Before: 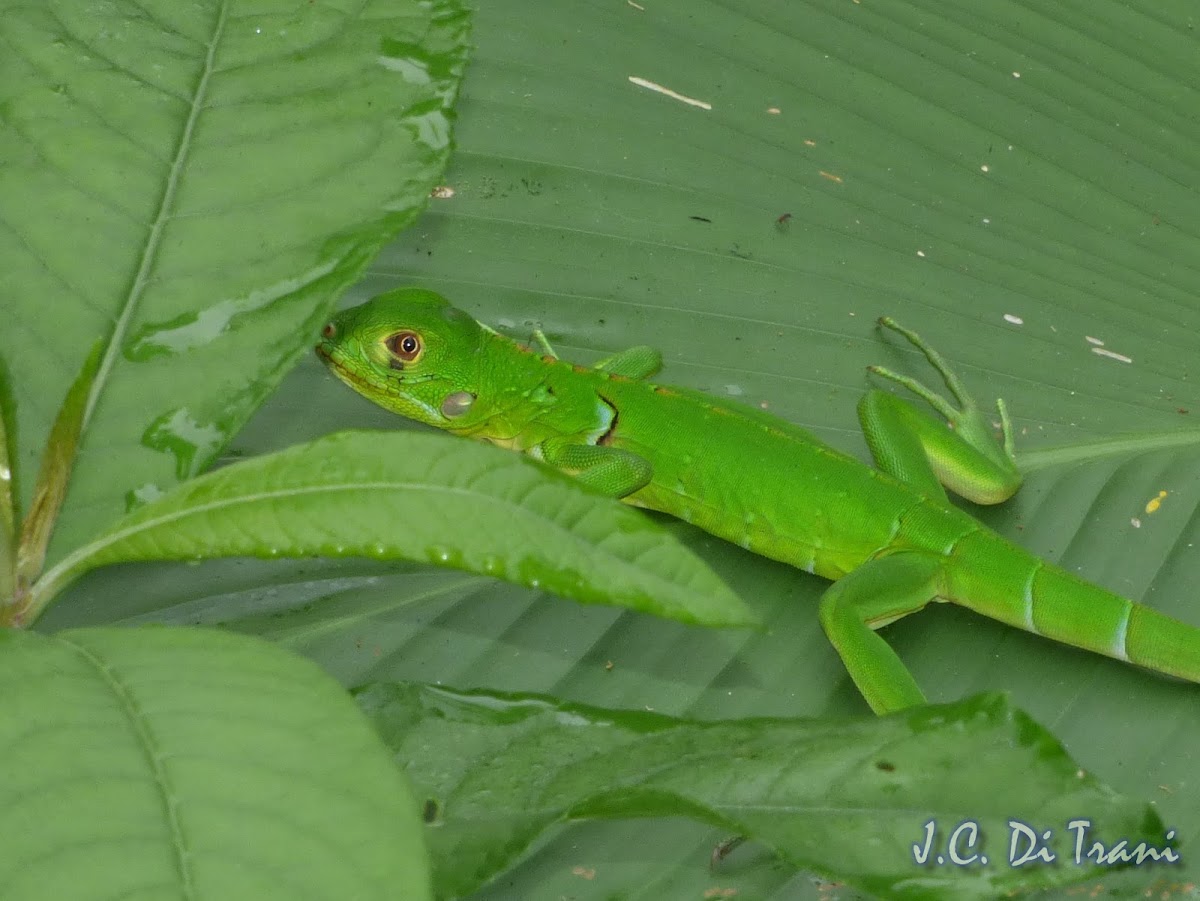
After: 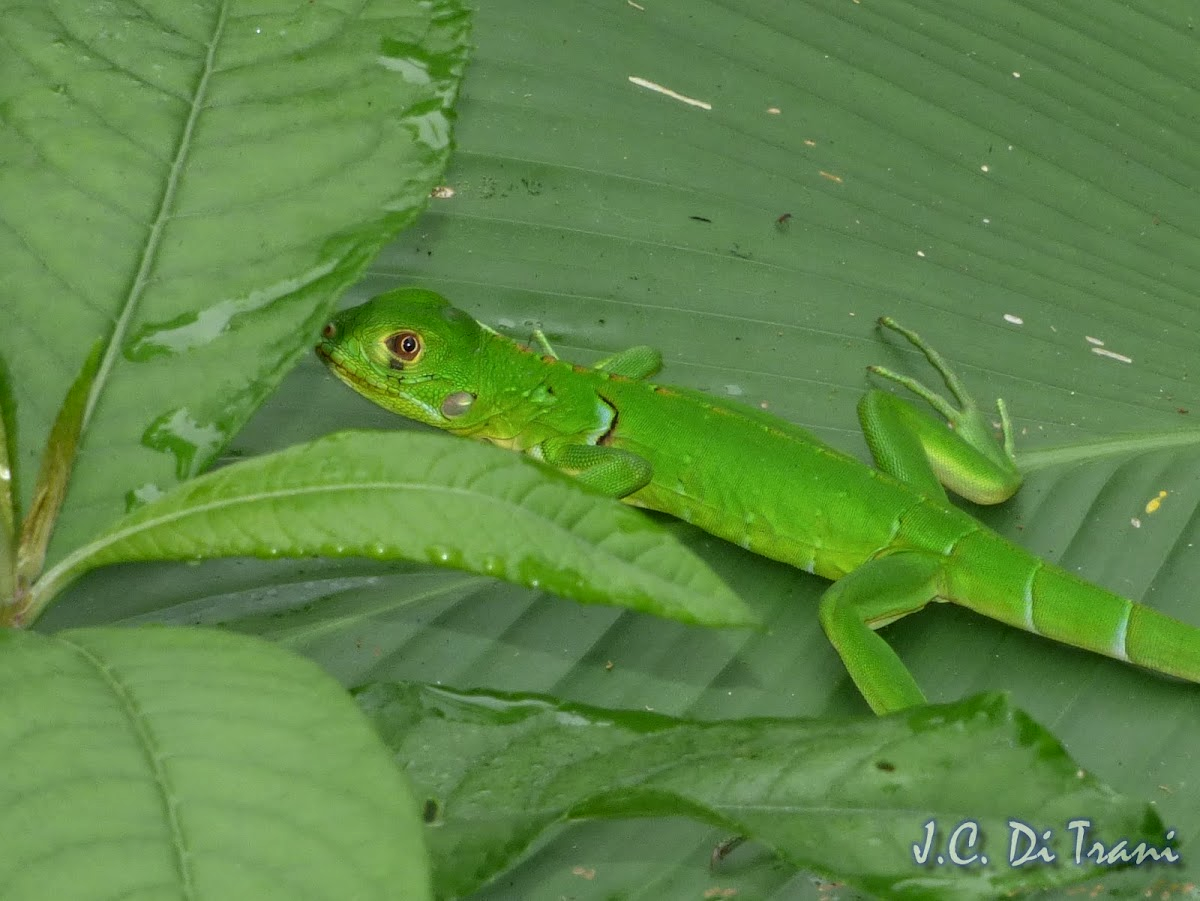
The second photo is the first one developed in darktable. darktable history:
local contrast: on, module defaults
shadows and highlights: shadows -70.01, highlights 35.53, shadows color adjustment 98%, highlights color adjustment 58.34%, soften with gaussian
